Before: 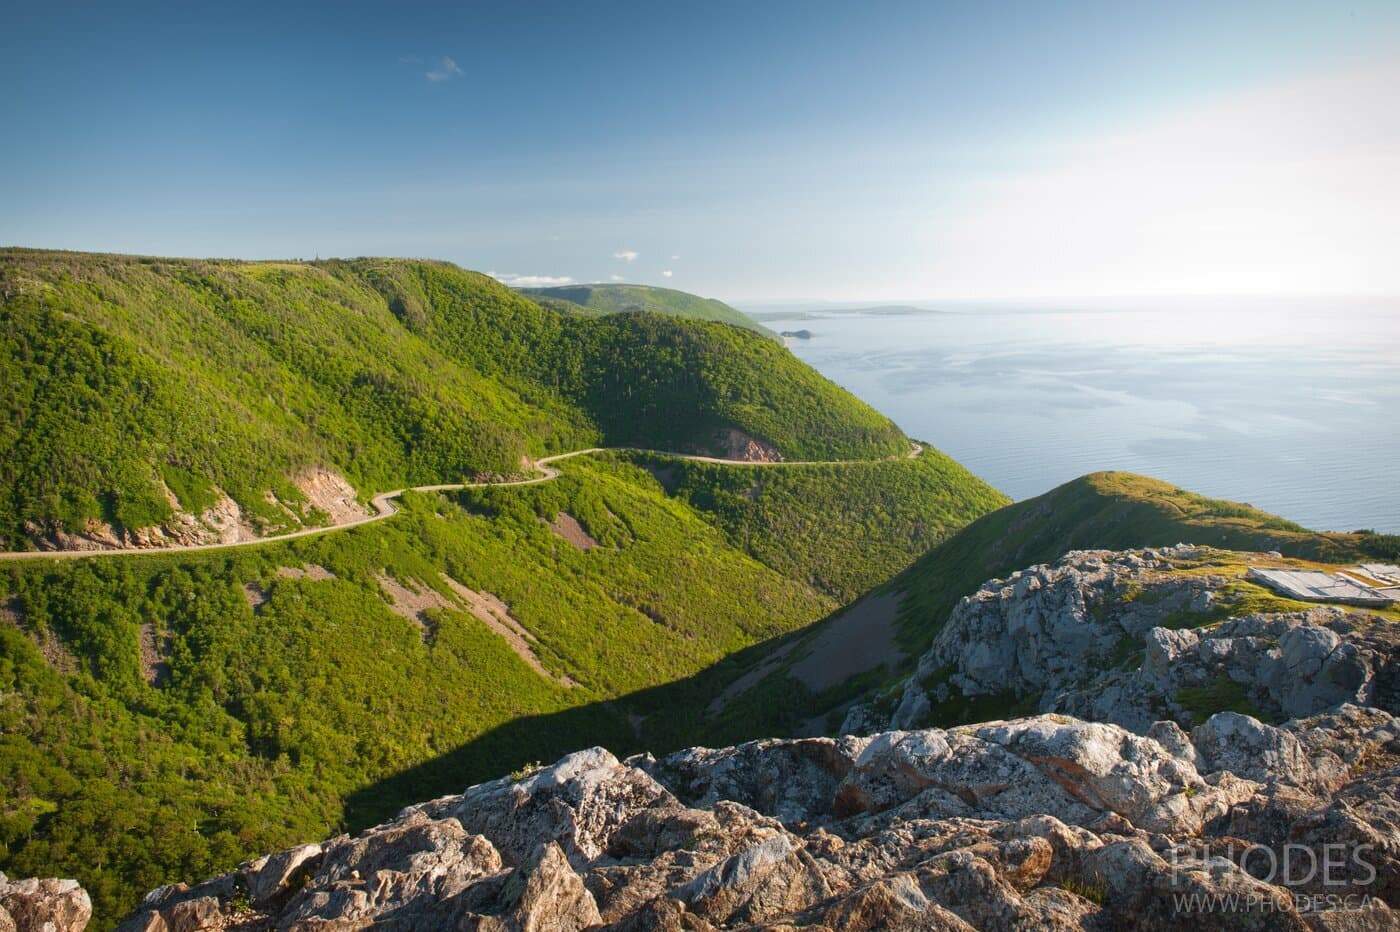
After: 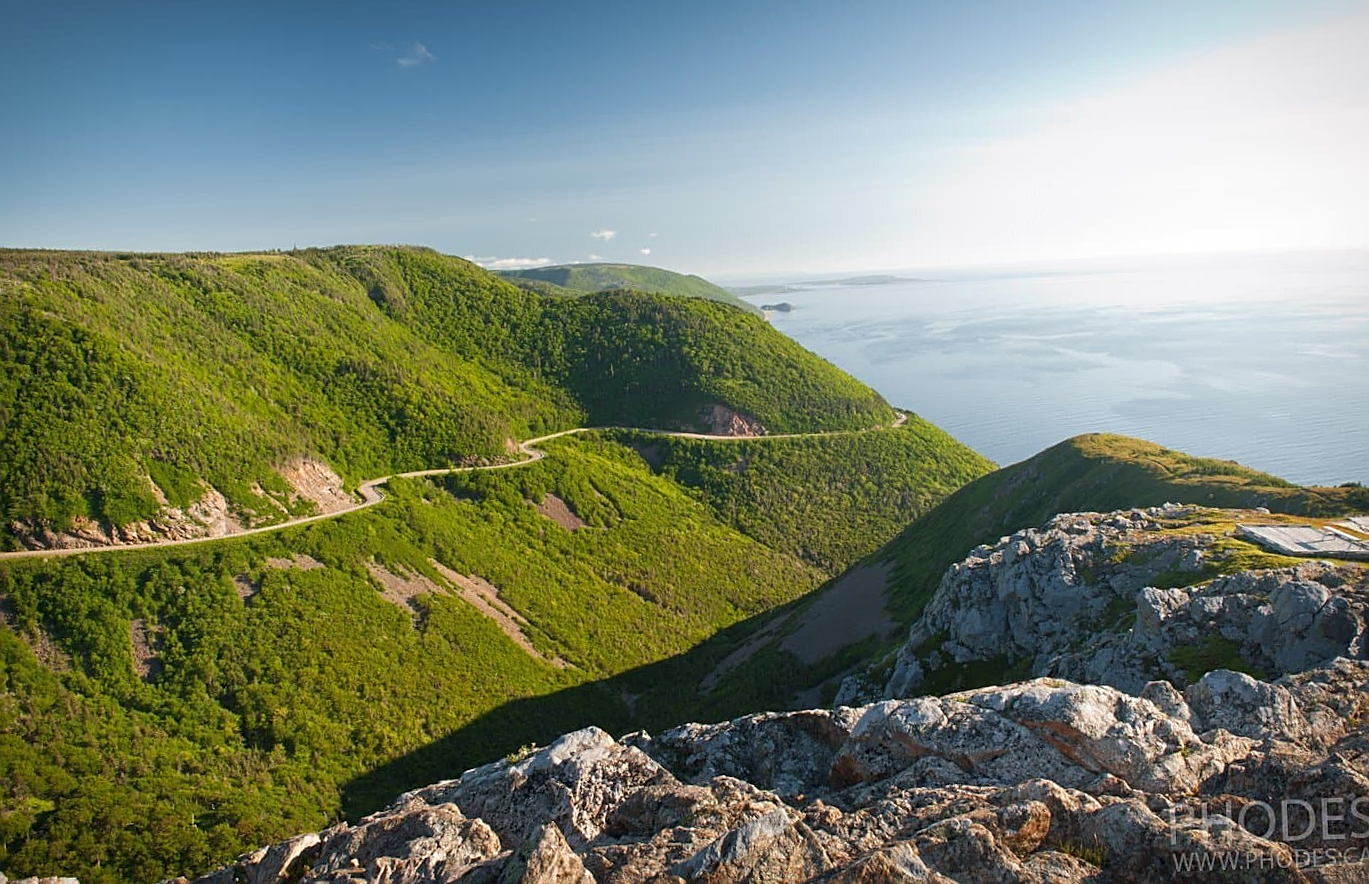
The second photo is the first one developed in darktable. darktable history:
rotate and perspective: rotation -2°, crop left 0.022, crop right 0.978, crop top 0.049, crop bottom 0.951
sharpen: on, module defaults
